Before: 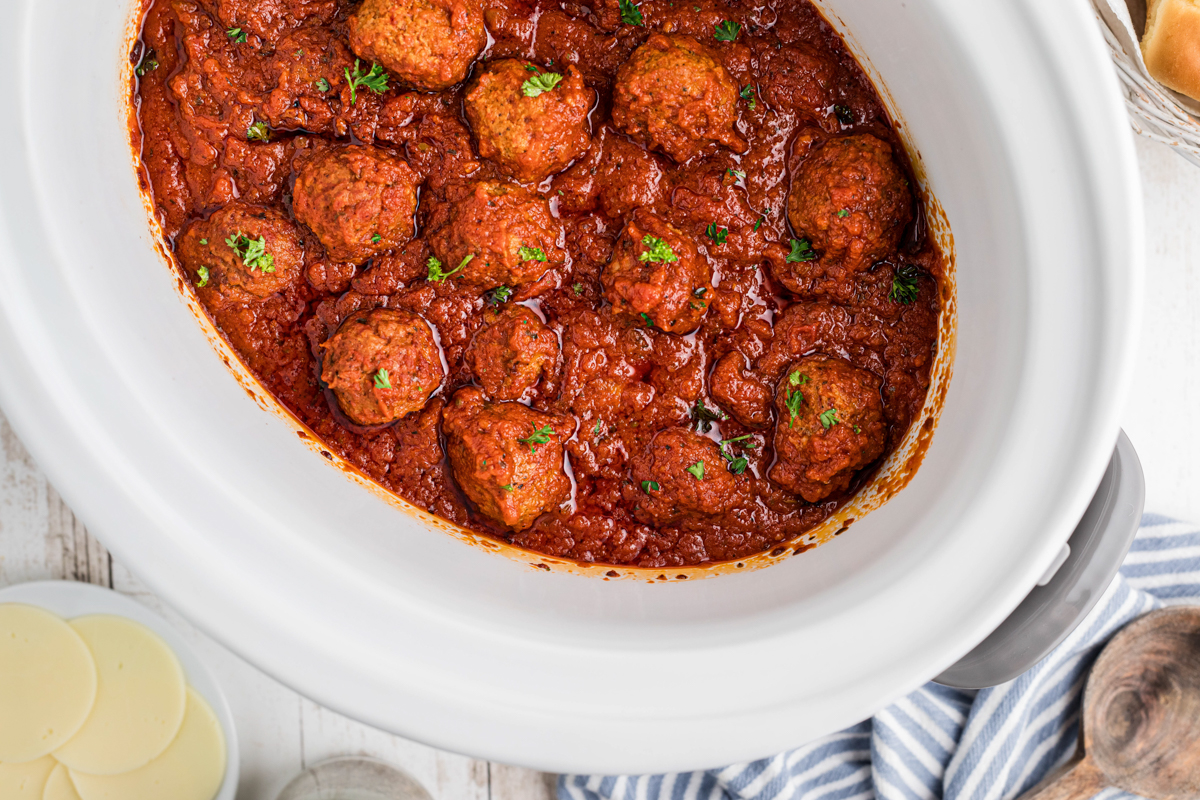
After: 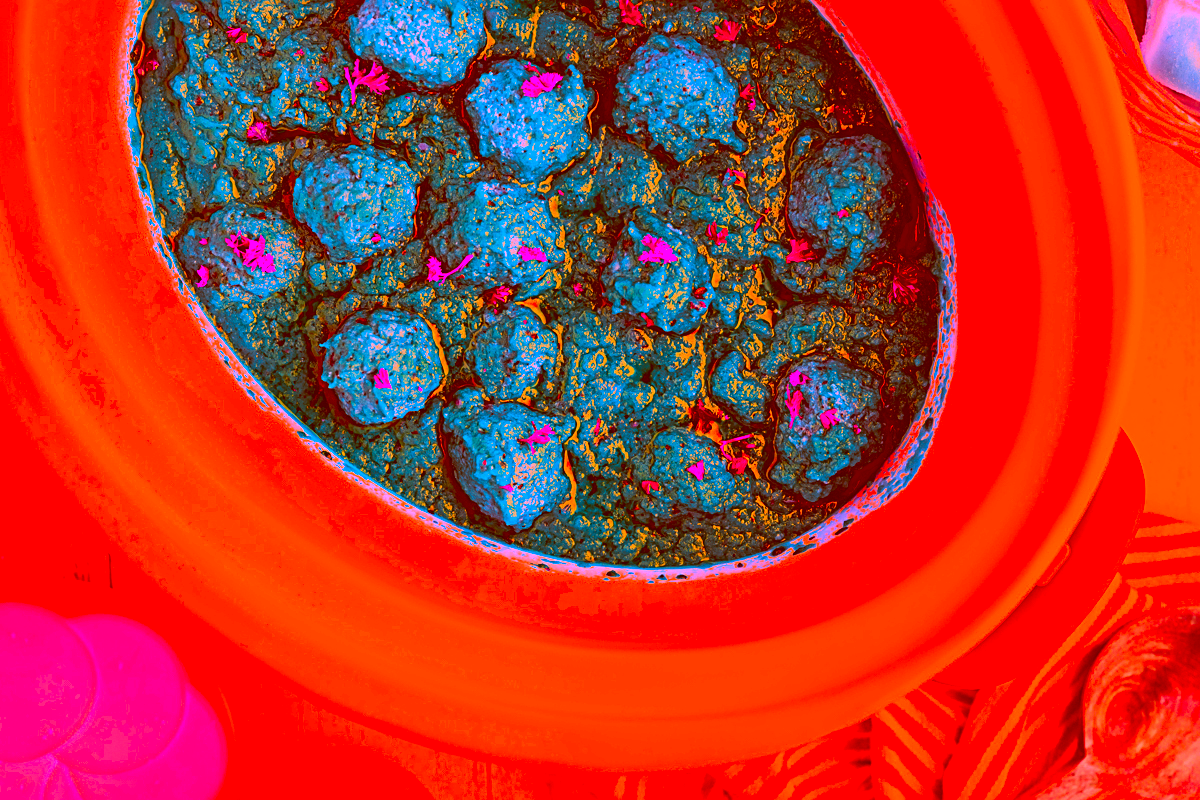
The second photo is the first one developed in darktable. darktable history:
color correction: highlights a* -39.68, highlights b* -40, shadows a* -40, shadows b* -40, saturation -3
sharpen: on, module defaults
